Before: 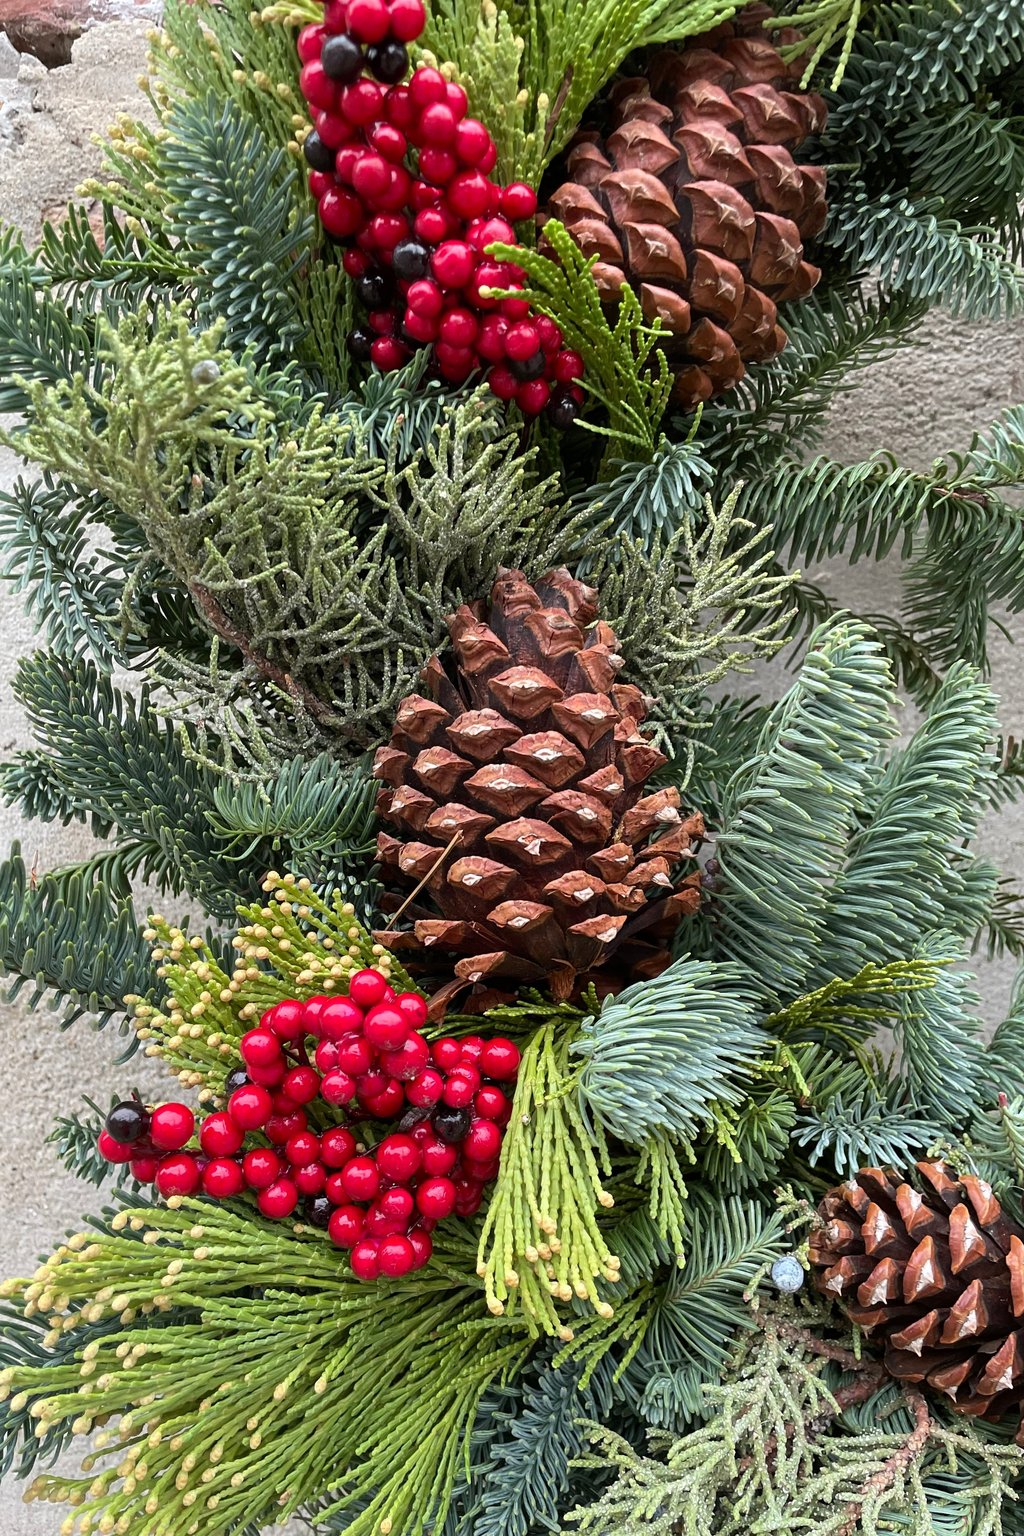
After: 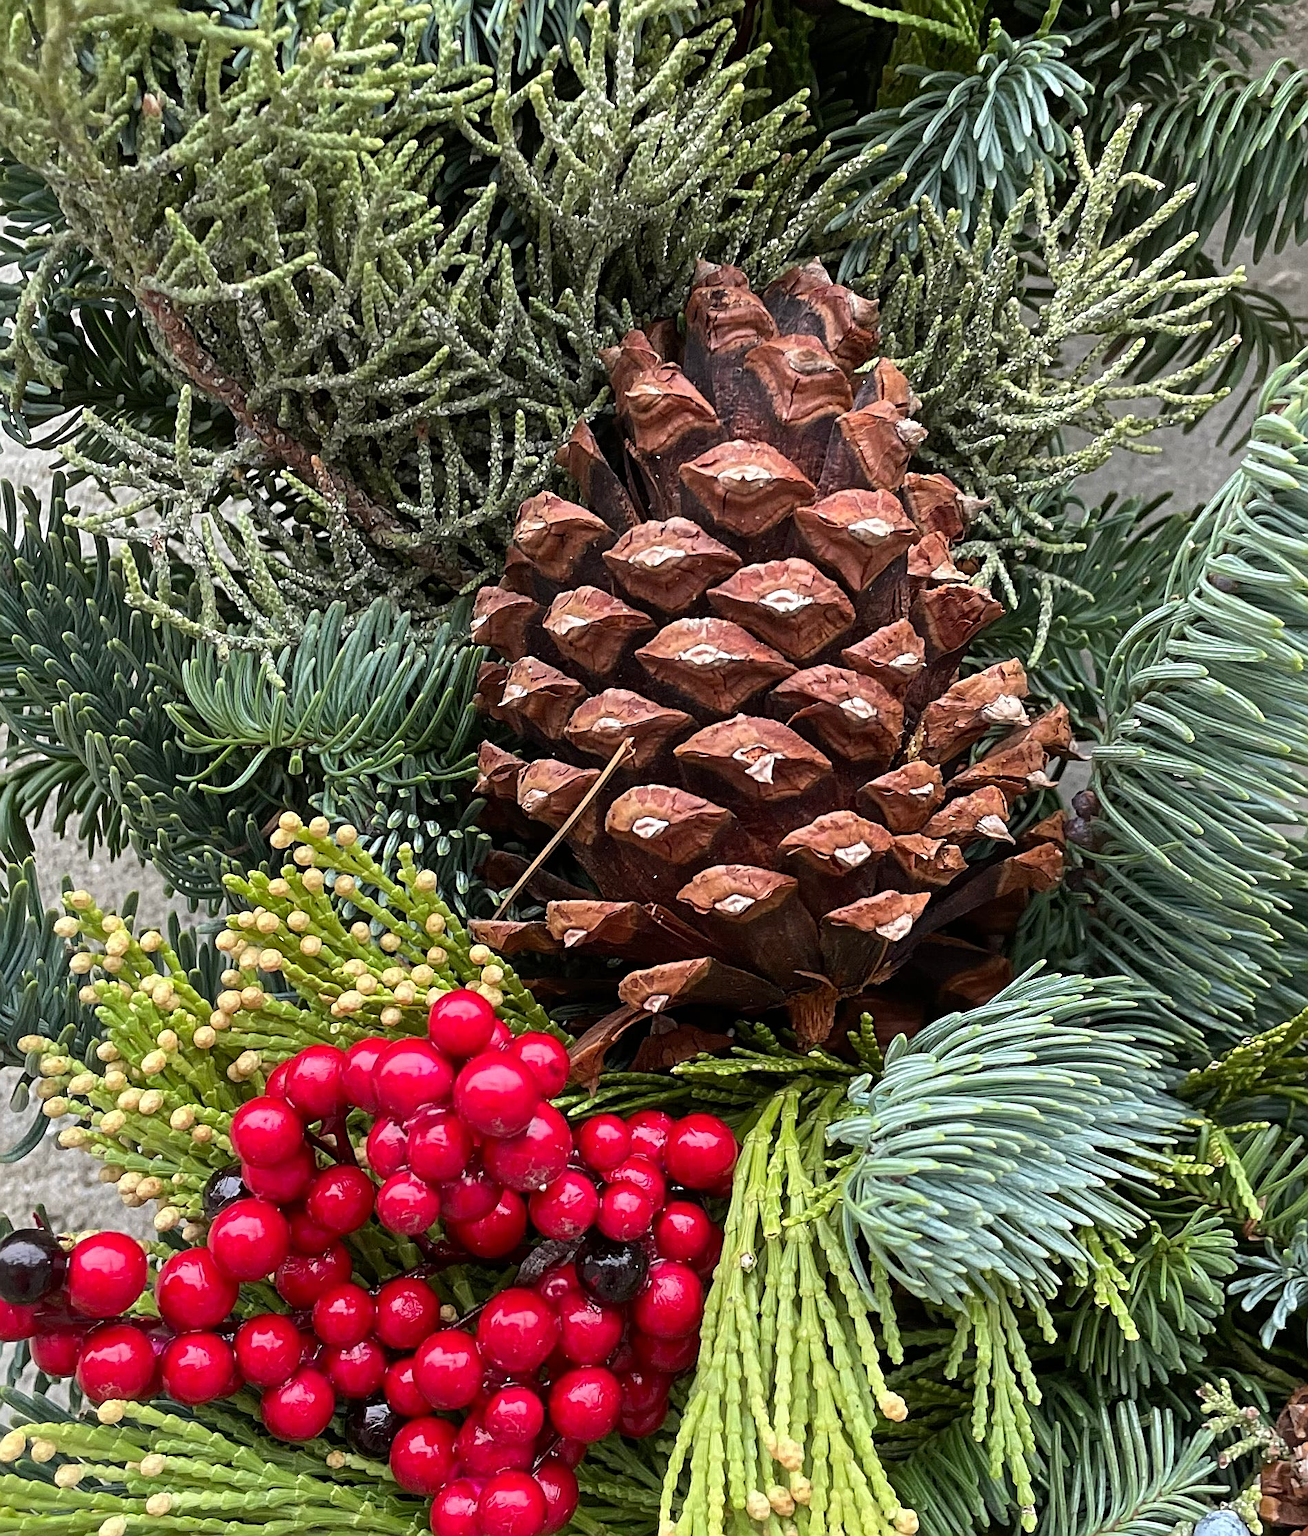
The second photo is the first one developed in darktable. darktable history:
crop: left 11.067%, top 27.553%, right 18.326%, bottom 17.235%
sharpen: on, module defaults
